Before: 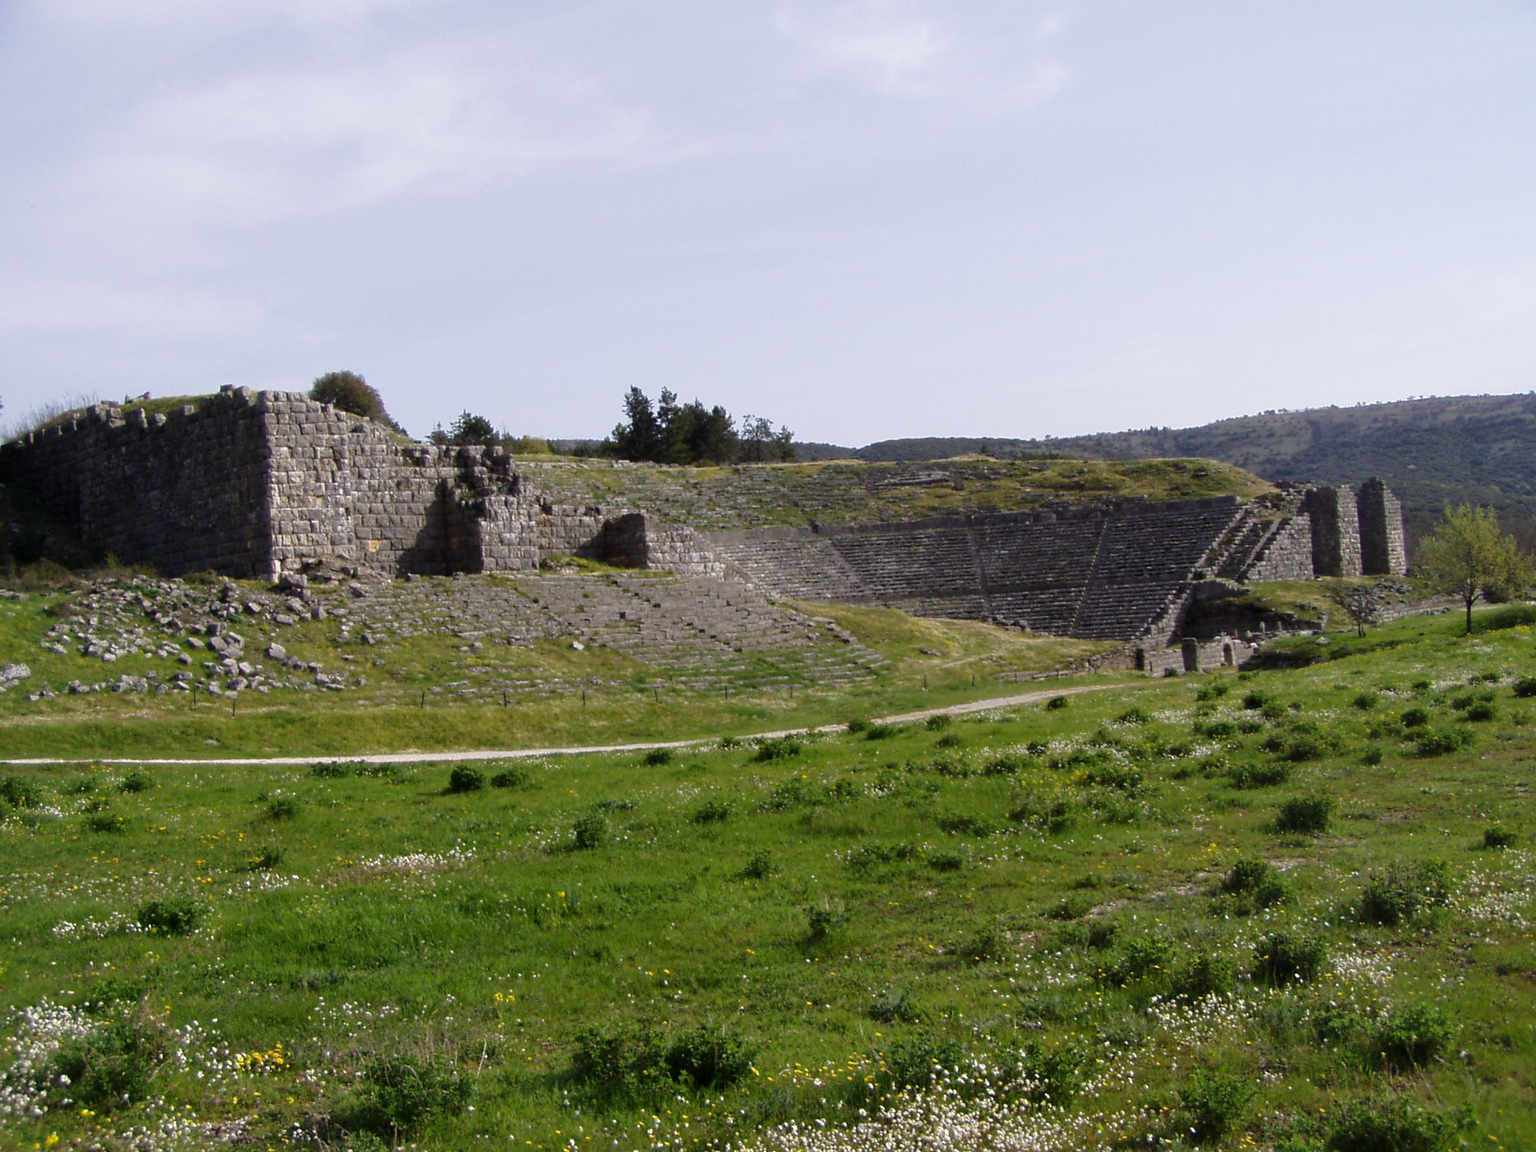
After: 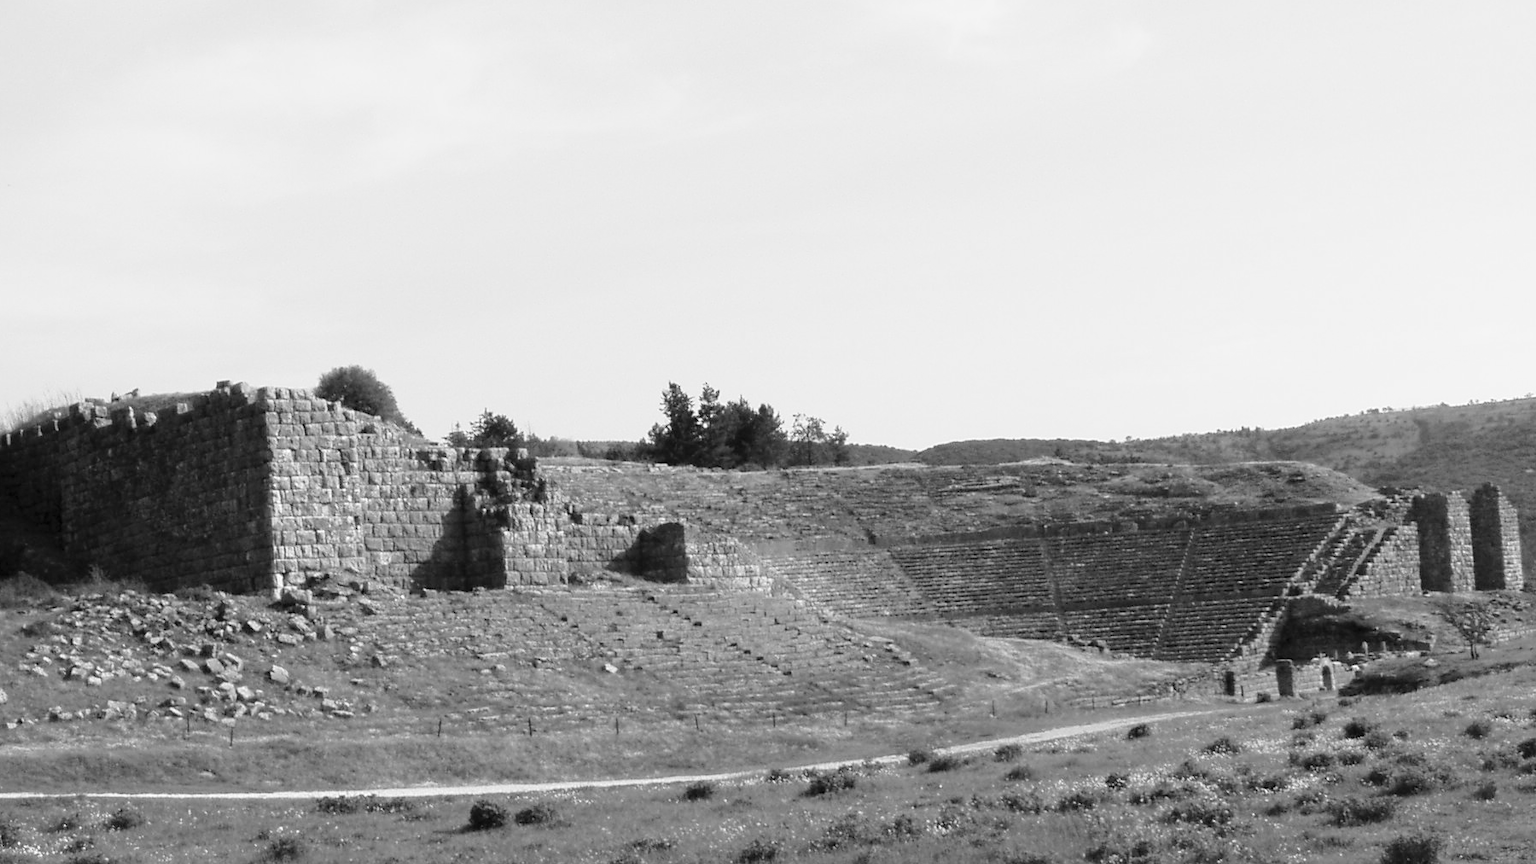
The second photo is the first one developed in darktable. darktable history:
crop: left 1.588%, top 3.462%, right 7.65%, bottom 28.455%
color zones: curves: ch1 [(0, -0.014) (0.143, -0.013) (0.286, -0.013) (0.429, -0.016) (0.571, -0.019) (0.714, -0.015) (0.857, 0.002) (1, -0.014)]
shadows and highlights: shadows -29.61, highlights 30.04
contrast brightness saturation: contrast 0.141, brightness 0.214
color balance rgb: perceptual saturation grading › global saturation 27.737%, perceptual saturation grading › highlights -24.78%, perceptual saturation grading › mid-tones 25.186%, perceptual saturation grading › shadows 50.099%
